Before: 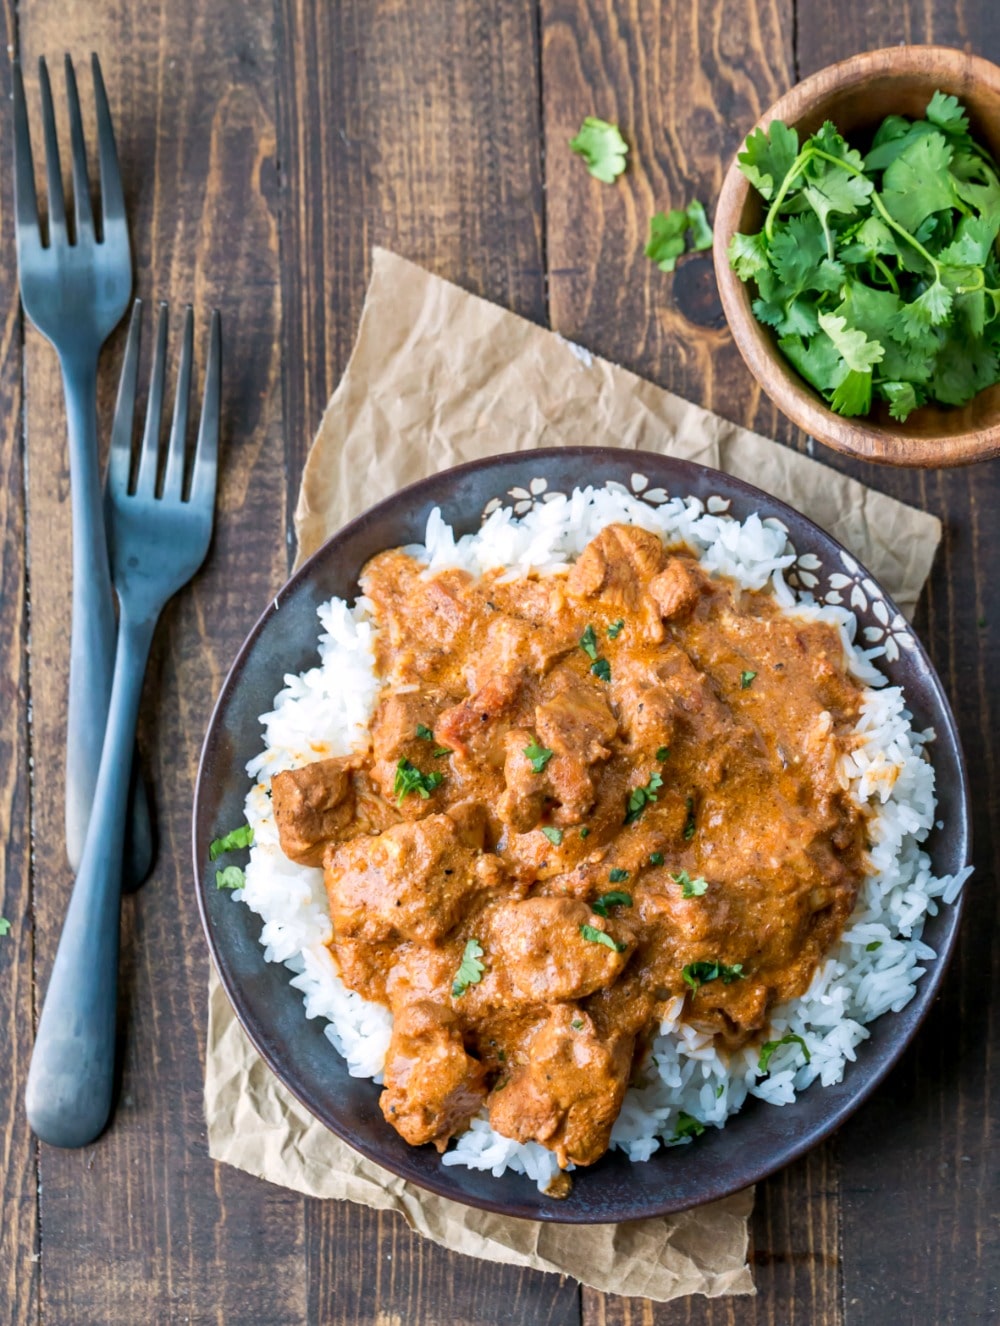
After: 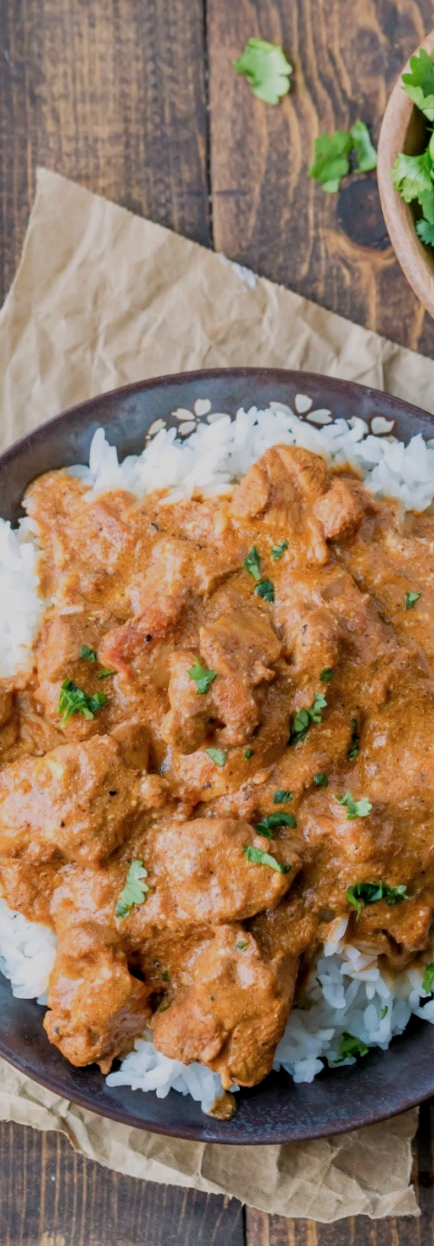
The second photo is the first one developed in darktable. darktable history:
crop: left 33.624%, top 6.027%, right 22.951%
filmic rgb: middle gray luminance 18.36%, black relative exposure -10.52 EV, white relative exposure 3.41 EV, target black luminance 0%, hardness 6.01, latitude 98.89%, contrast 0.838, shadows ↔ highlights balance 0.386%
